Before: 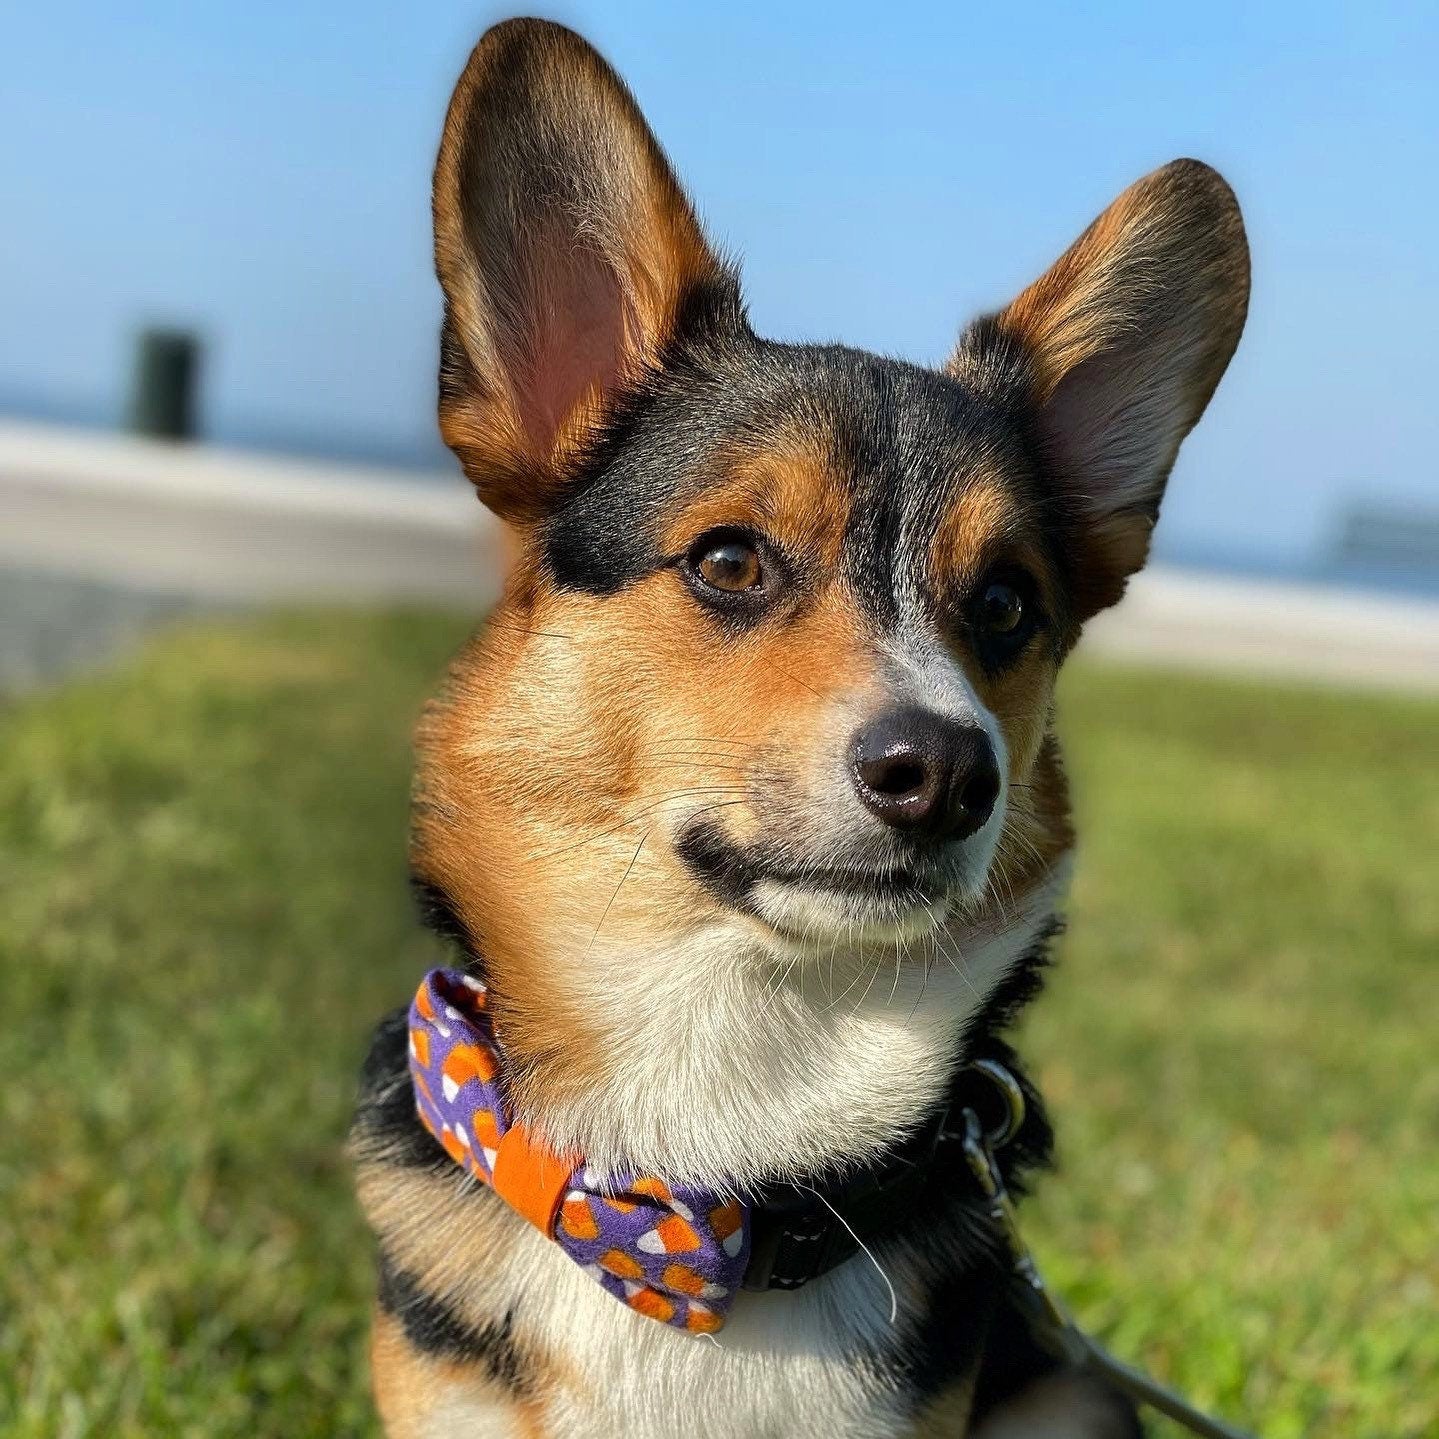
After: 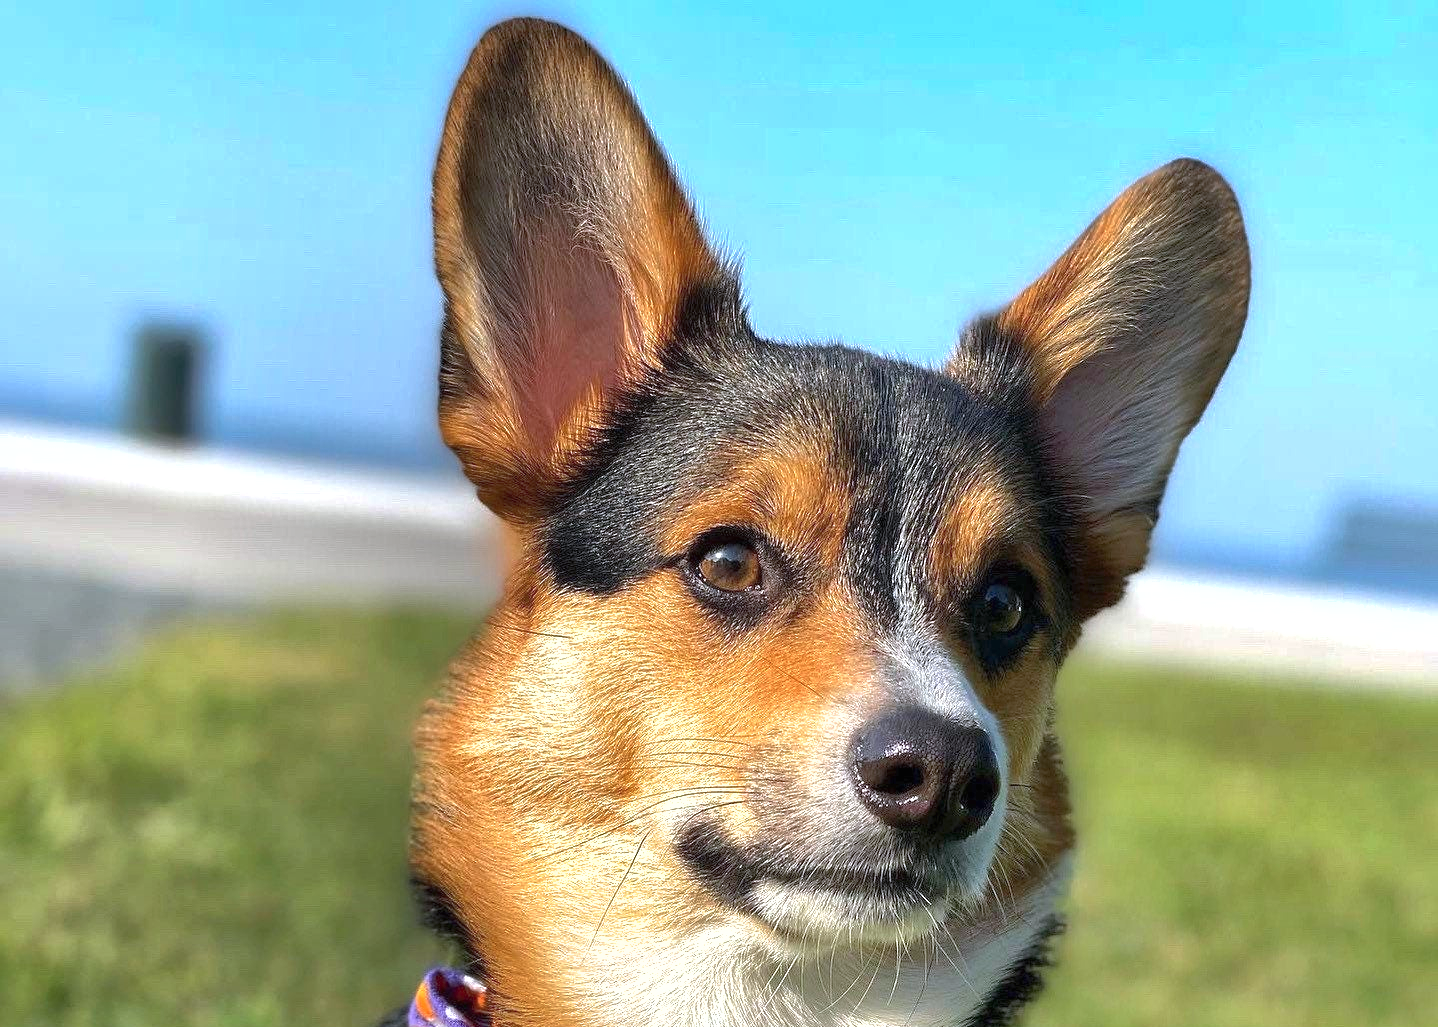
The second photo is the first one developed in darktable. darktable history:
crop: bottom 28.576%
exposure: black level correction 0, exposure 0.7 EV, compensate exposure bias true, compensate highlight preservation false
color calibration: illuminant as shot in camera, x 0.358, y 0.373, temperature 4628.91 K
shadows and highlights: on, module defaults
